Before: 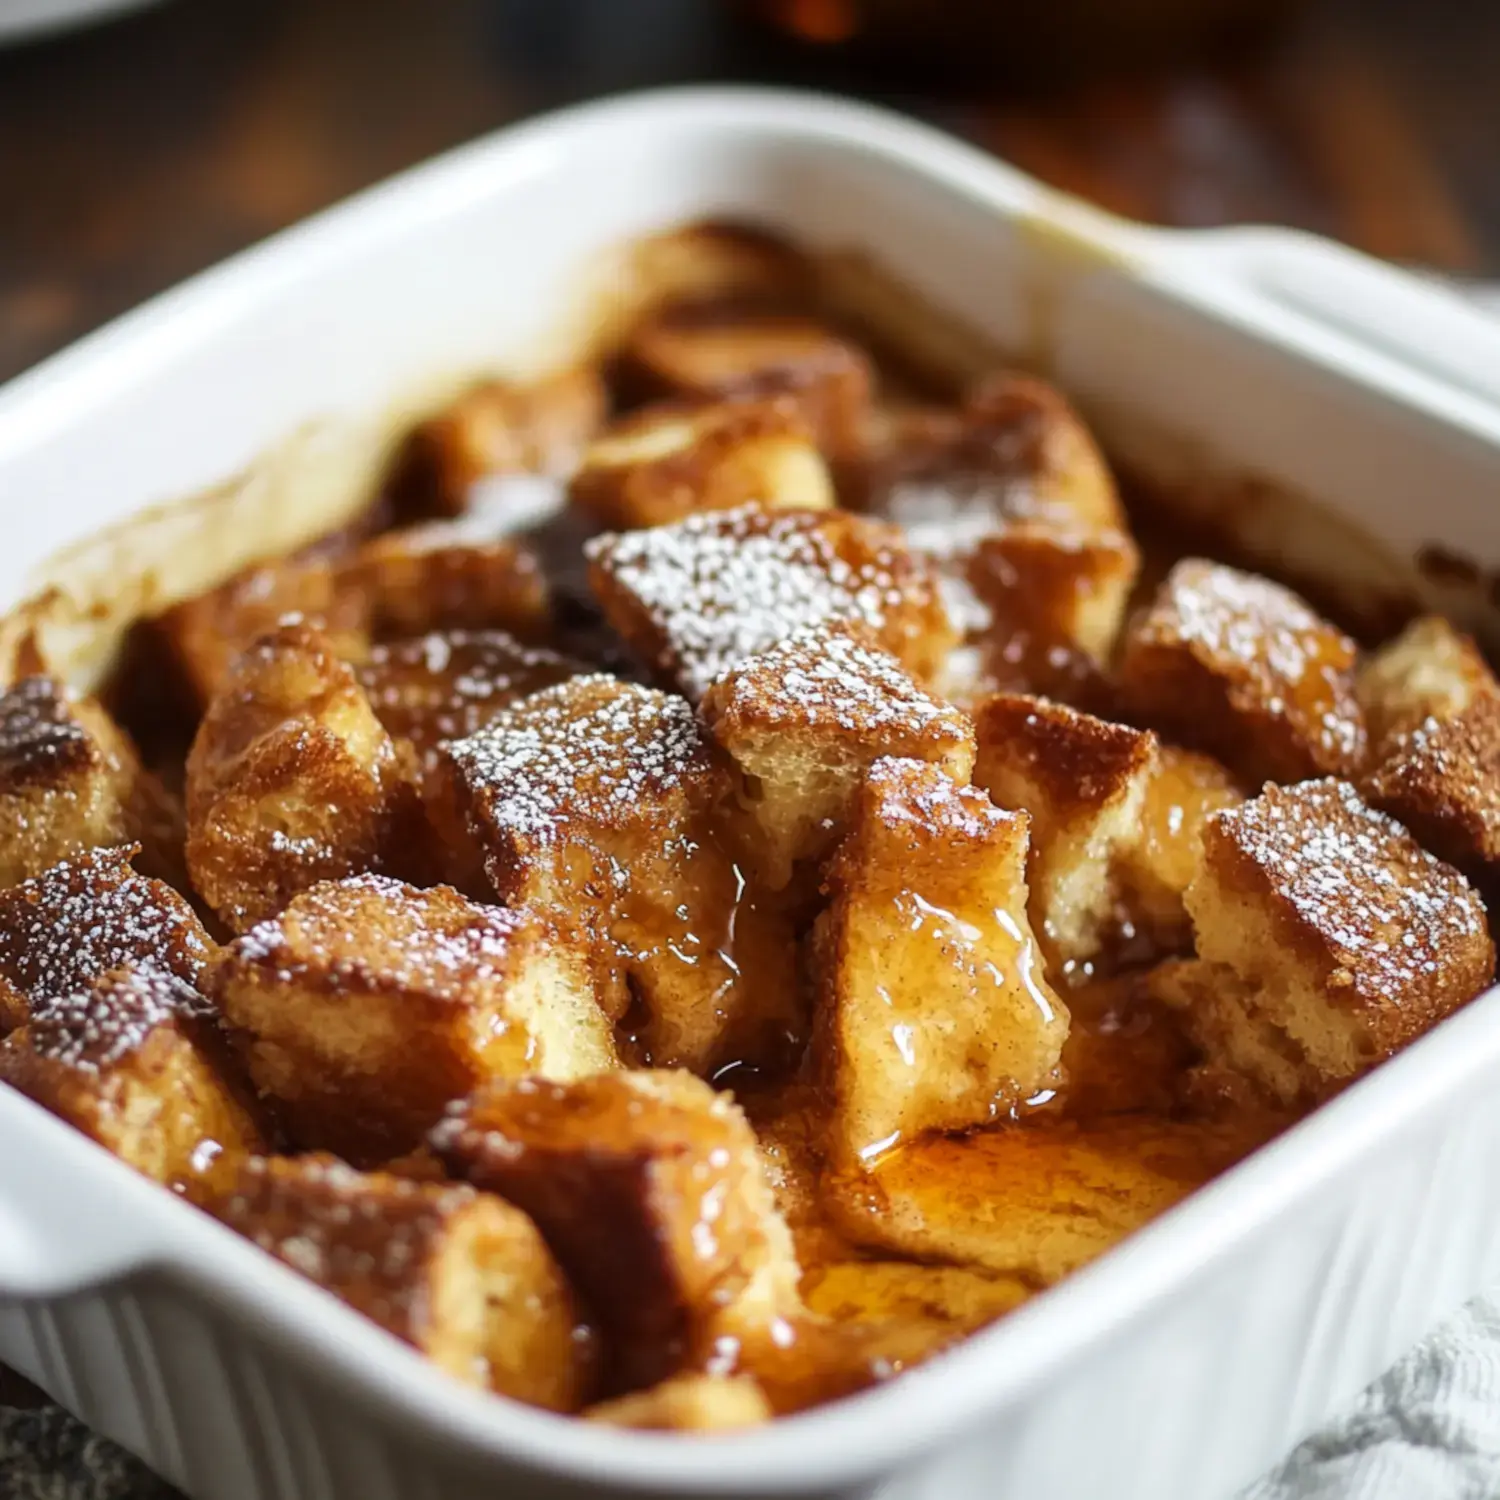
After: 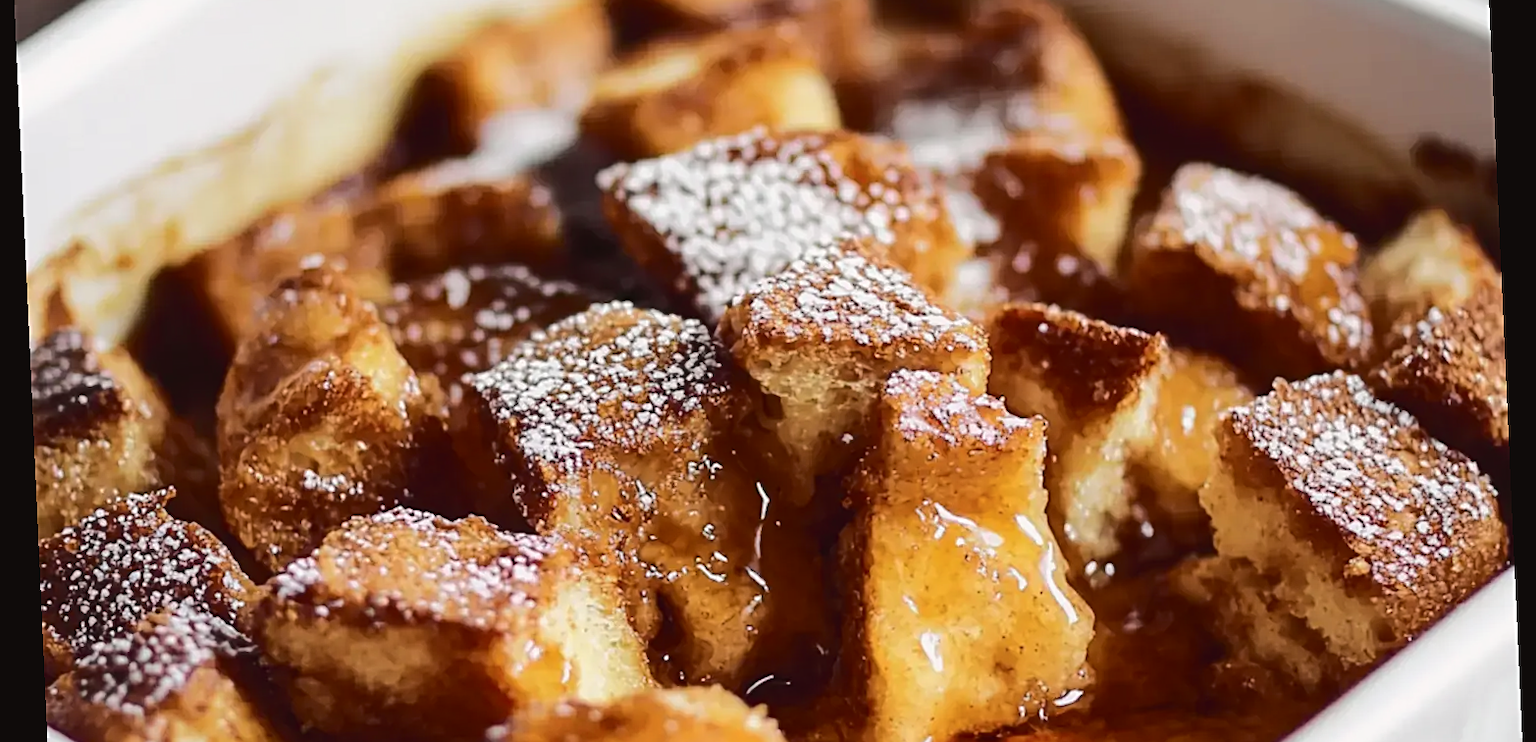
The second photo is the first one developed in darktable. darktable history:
crop and rotate: top 26.056%, bottom 25.543%
sharpen: on, module defaults
rotate and perspective: rotation -2.56°, automatic cropping off
tone curve: curves: ch0 [(0, 0.032) (0.094, 0.08) (0.265, 0.208) (0.41, 0.417) (0.485, 0.524) (0.638, 0.673) (0.845, 0.828) (0.994, 0.964)]; ch1 [(0, 0) (0.161, 0.092) (0.37, 0.302) (0.437, 0.456) (0.469, 0.482) (0.498, 0.504) (0.576, 0.583) (0.644, 0.638) (0.725, 0.765) (1, 1)]; ch2 [(0, 0) (0.352, 0.403) (0.45, 0.469) (0.502, 0.504) (0.54, 0.521) (0.589, 0.576) (1, 1)], color space Lab, independent channels, preserve colors none
